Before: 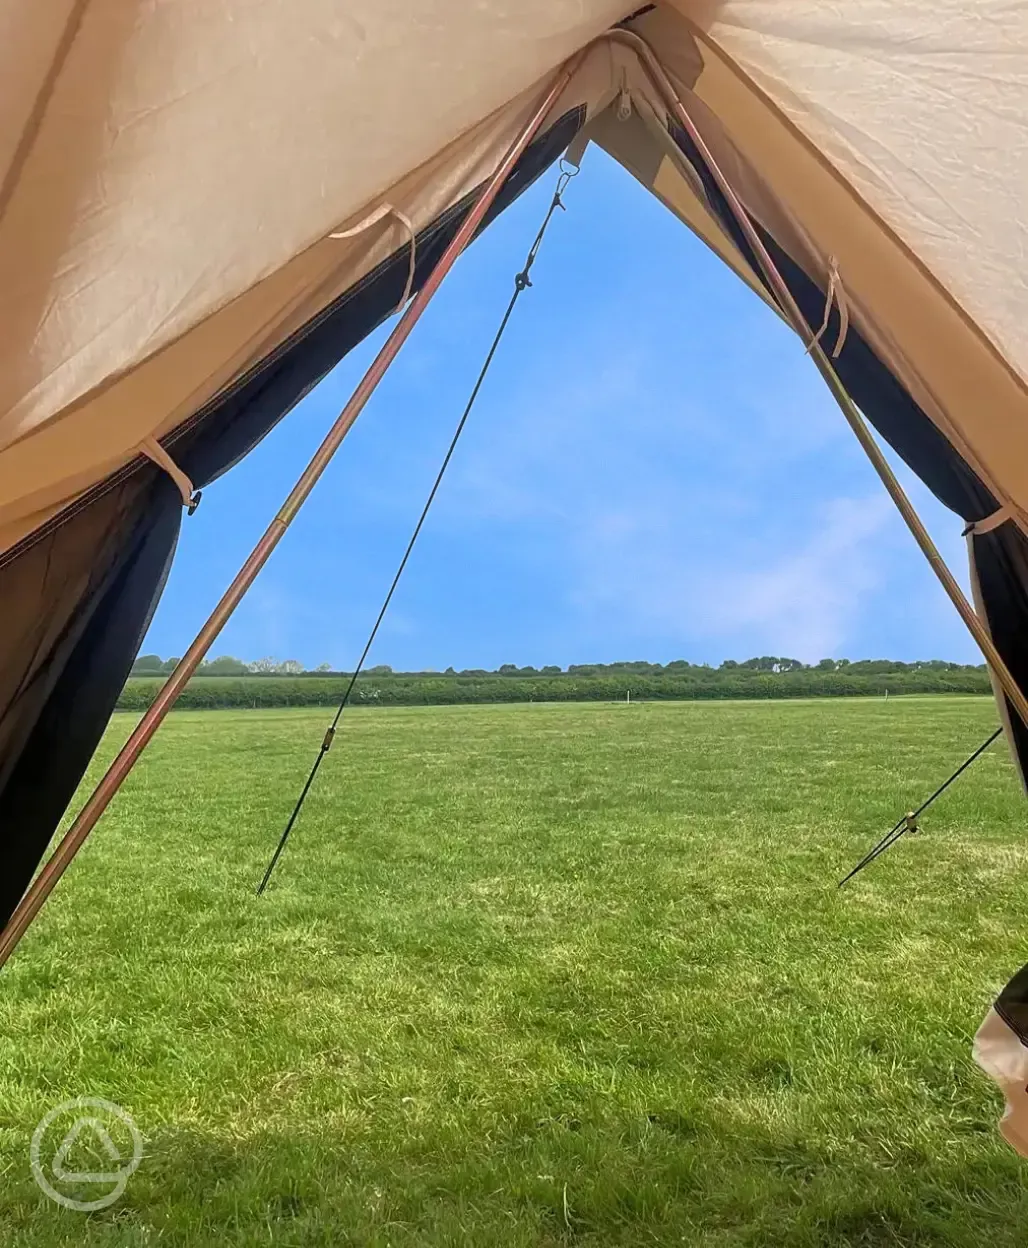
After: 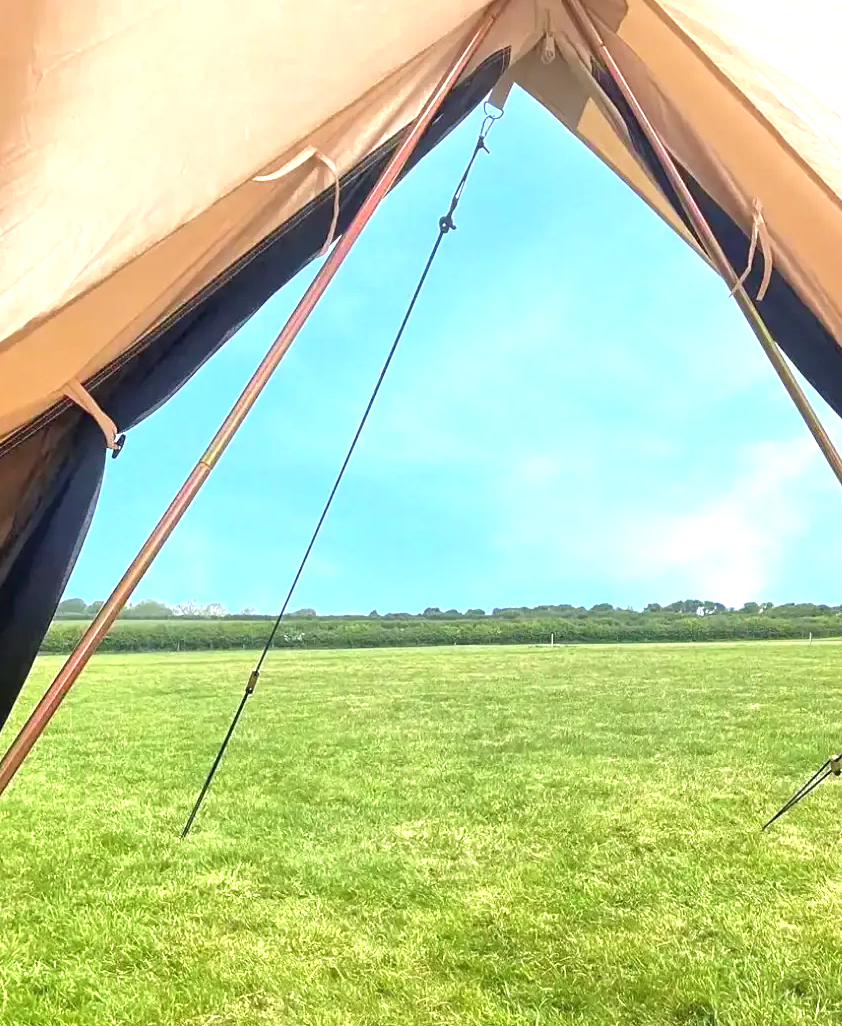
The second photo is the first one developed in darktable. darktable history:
exposure: black level correction 0, exposure 1.103 EV, compensate highlight preservation false
crop and rotate: left 7.469%, top 4.588%, right 10.602%, bottom 13.194%
